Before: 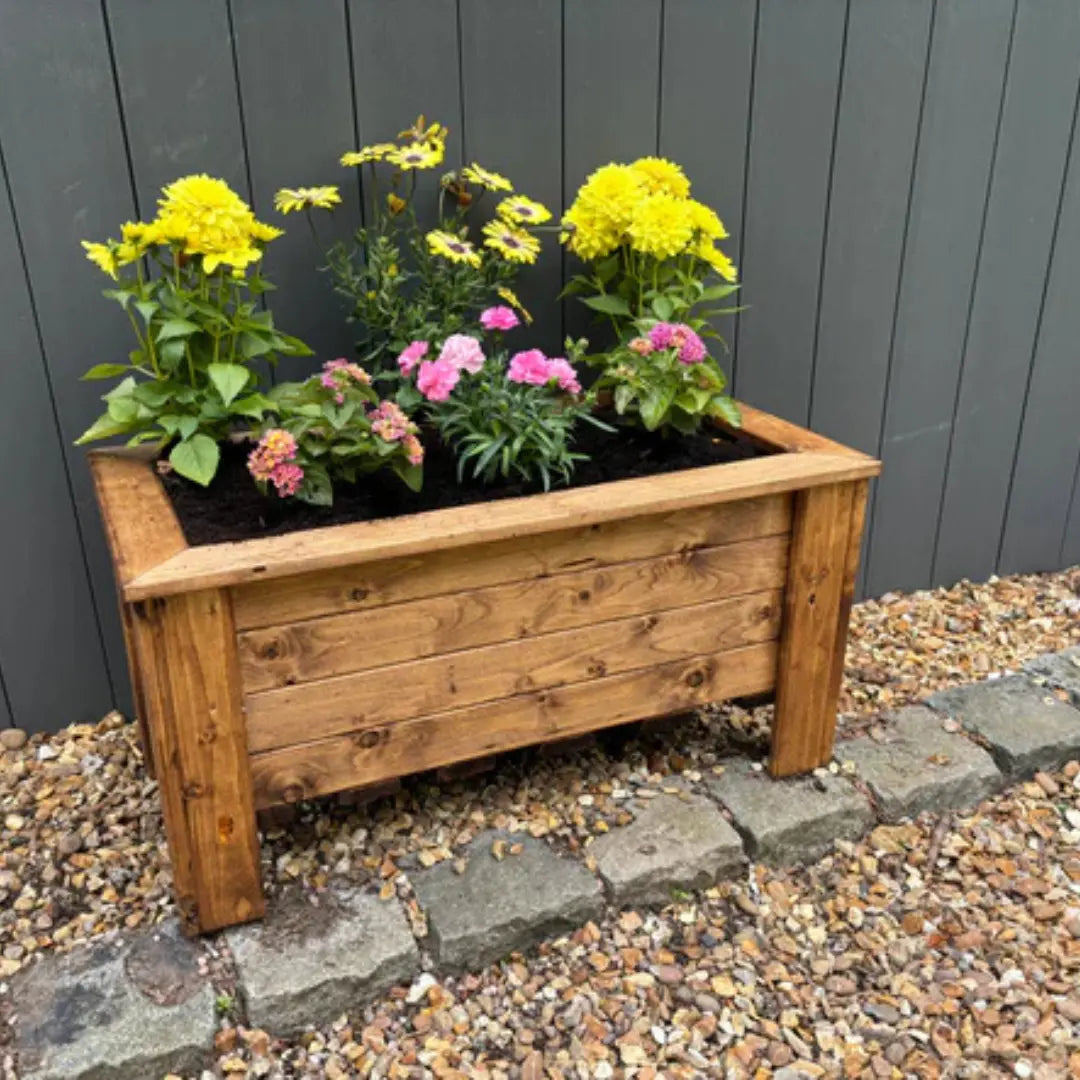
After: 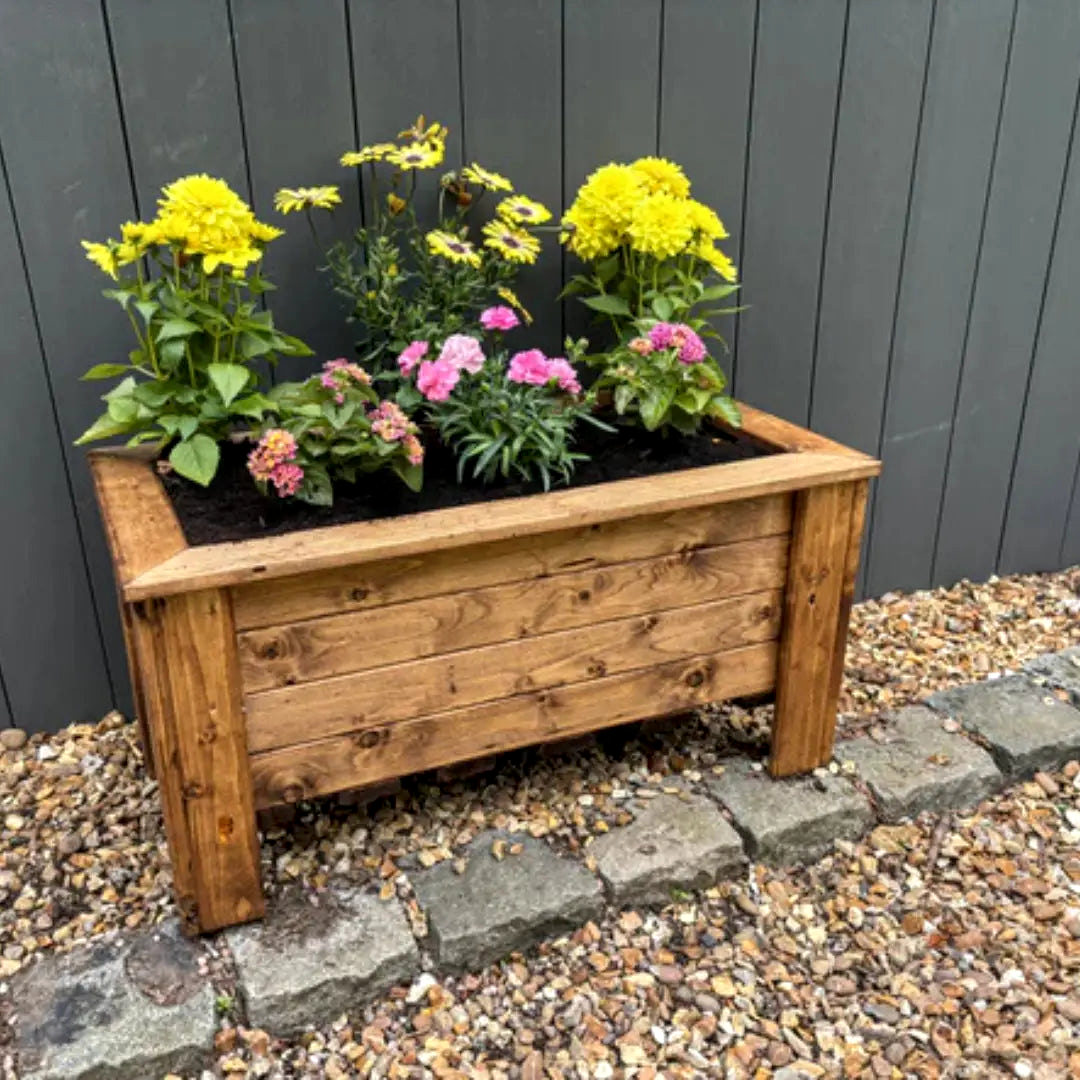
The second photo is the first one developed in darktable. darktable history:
local contrast: detail 130%
exposure: compensate exposure bias true
tone equalizer: on, module defaults
